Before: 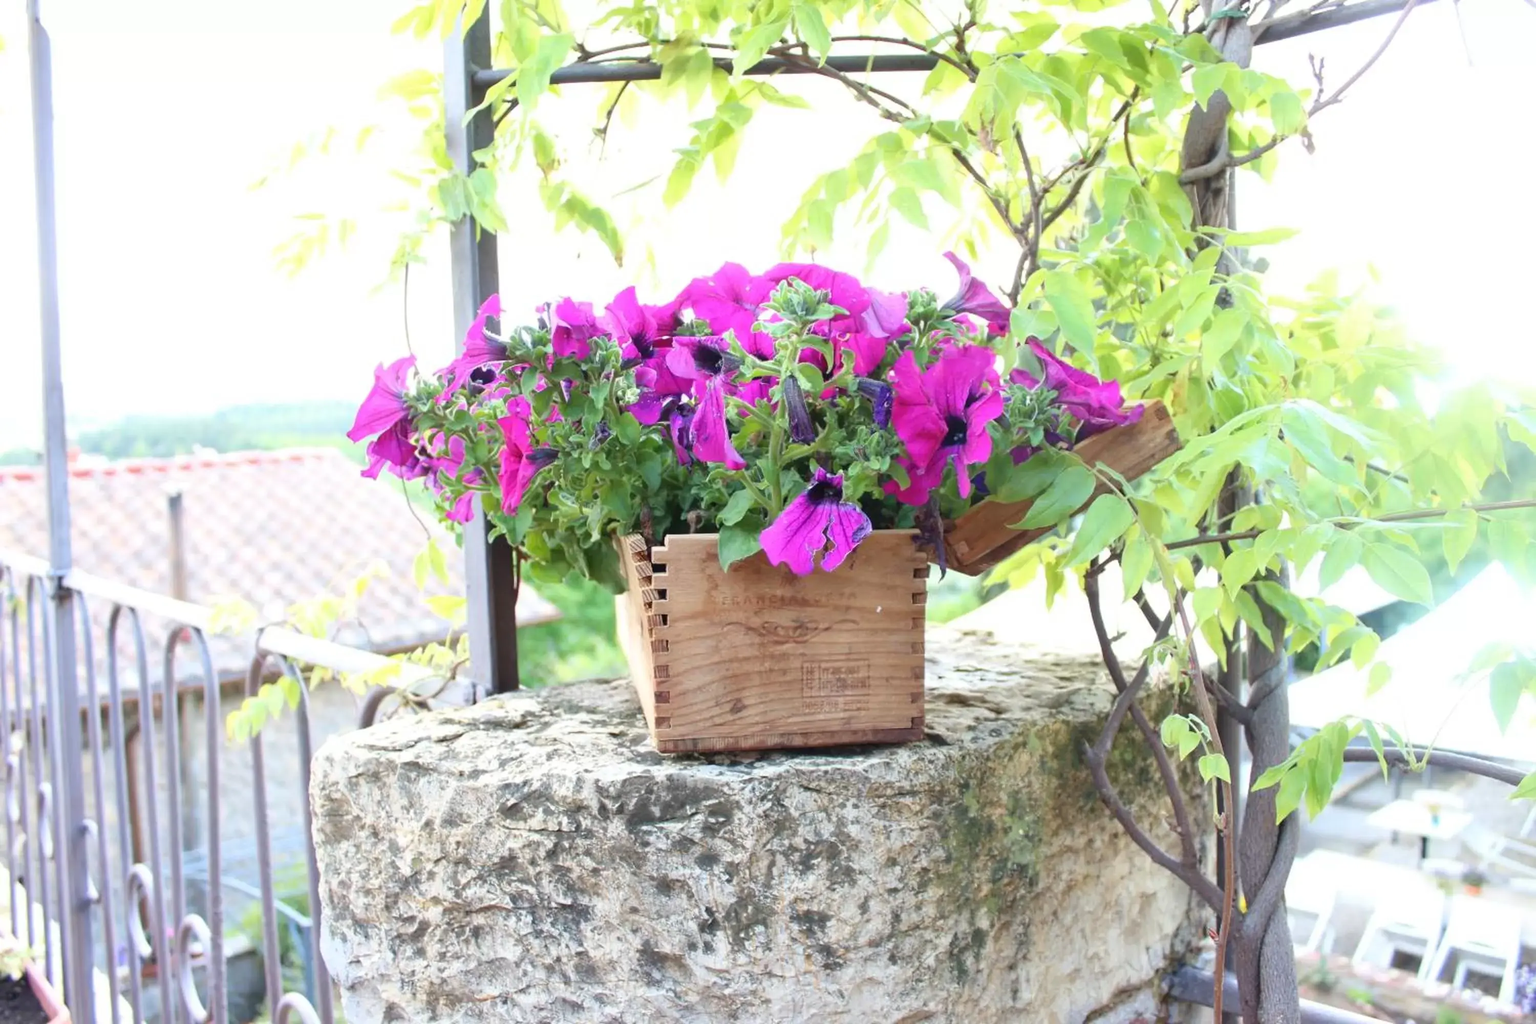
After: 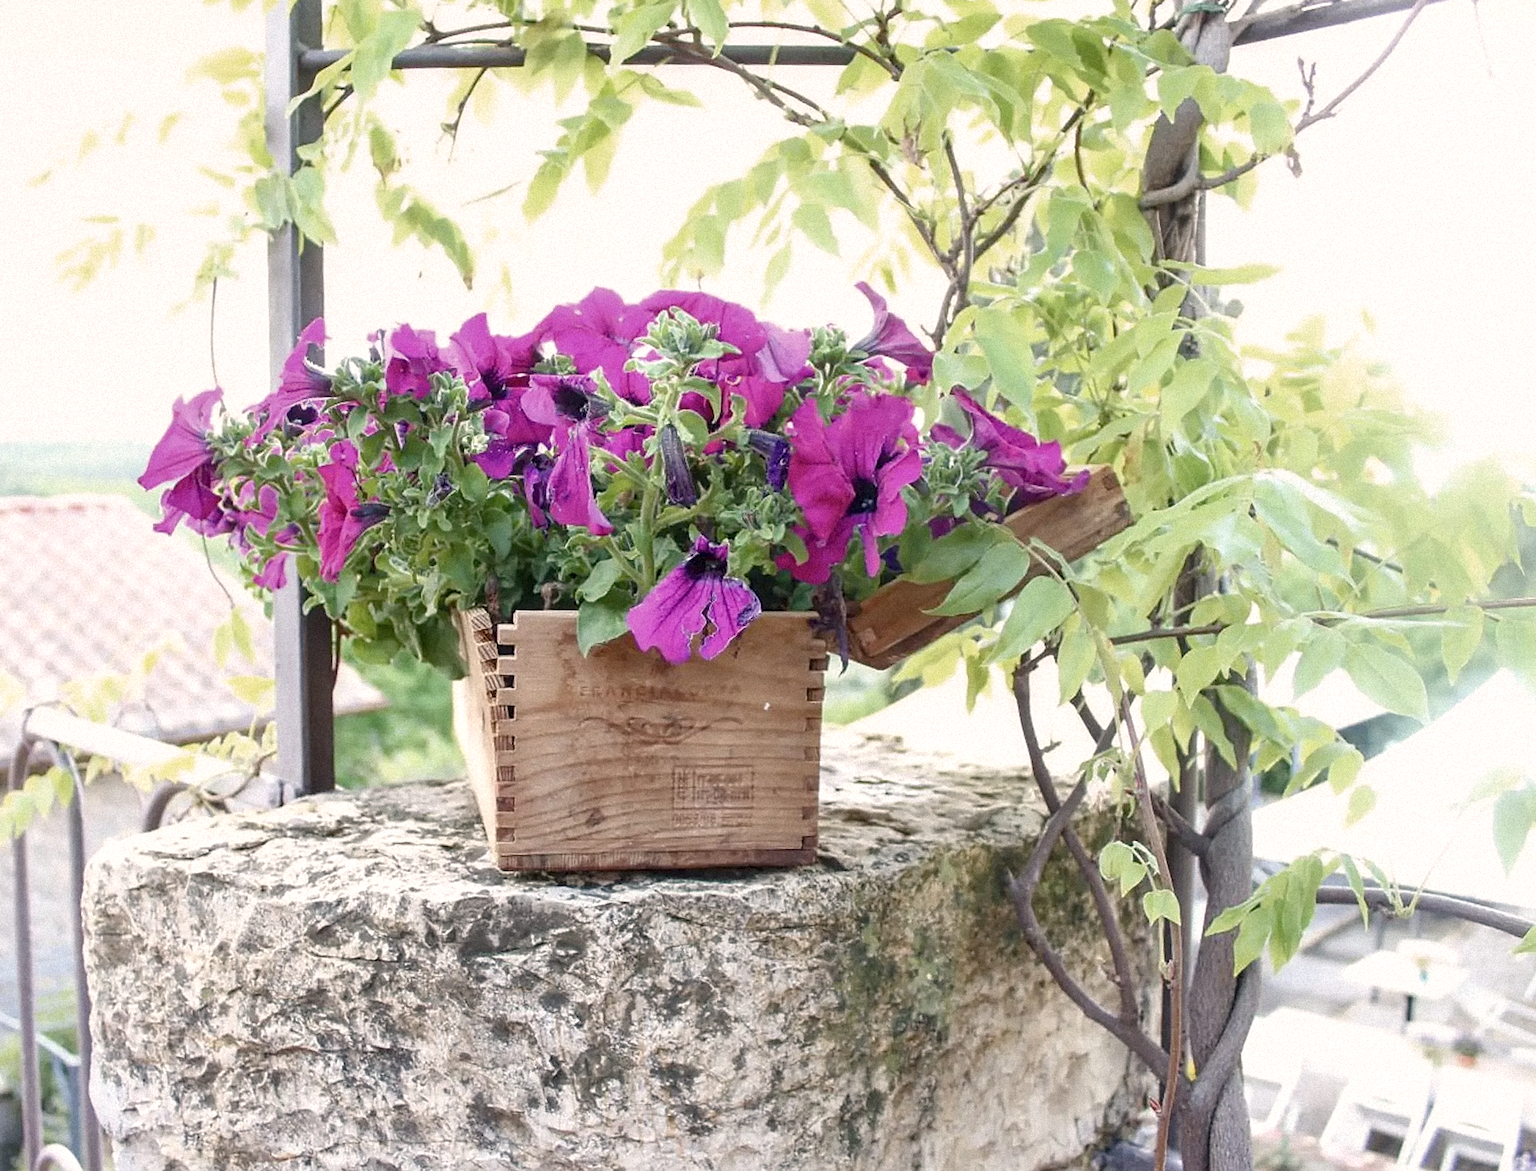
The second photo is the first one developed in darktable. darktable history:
local contrast: on, module defaults
color balance rgb: perceptual saturation grading › global saturation 20%, perceptual saturation grading › highlights -25%, perceptual saturation grading › shadows 25%
grain: mid-tones bias 0%
color zones: curves: ch0 [(0, 0.444) (0.143, 0.442) (0.286, 0.441) (0.429, 0.441) (0.571, 0.441) (0.714, 0.441) (0.857, 0.442) (1, 0.444)]
rotate and perspective: rotation 1.57°, crop left 0.018, crop right 0.982, crop top 0.039, crop bottom 0.961
sharpen: on, module defaults
color correction: highlights a* 5.59, highlights b* 5.24, saturation 0.68
crop and rotate: left 14.584%
